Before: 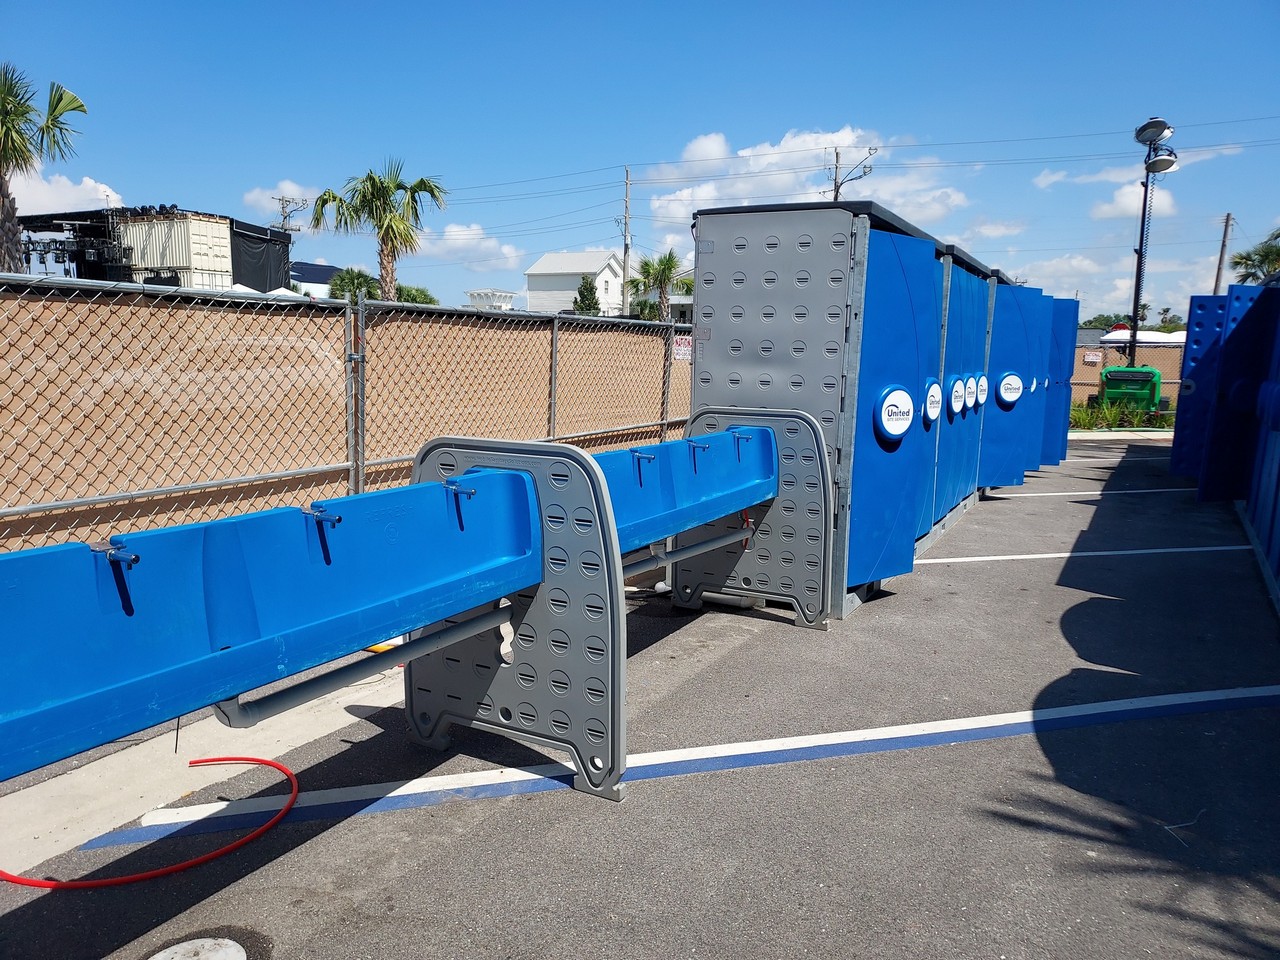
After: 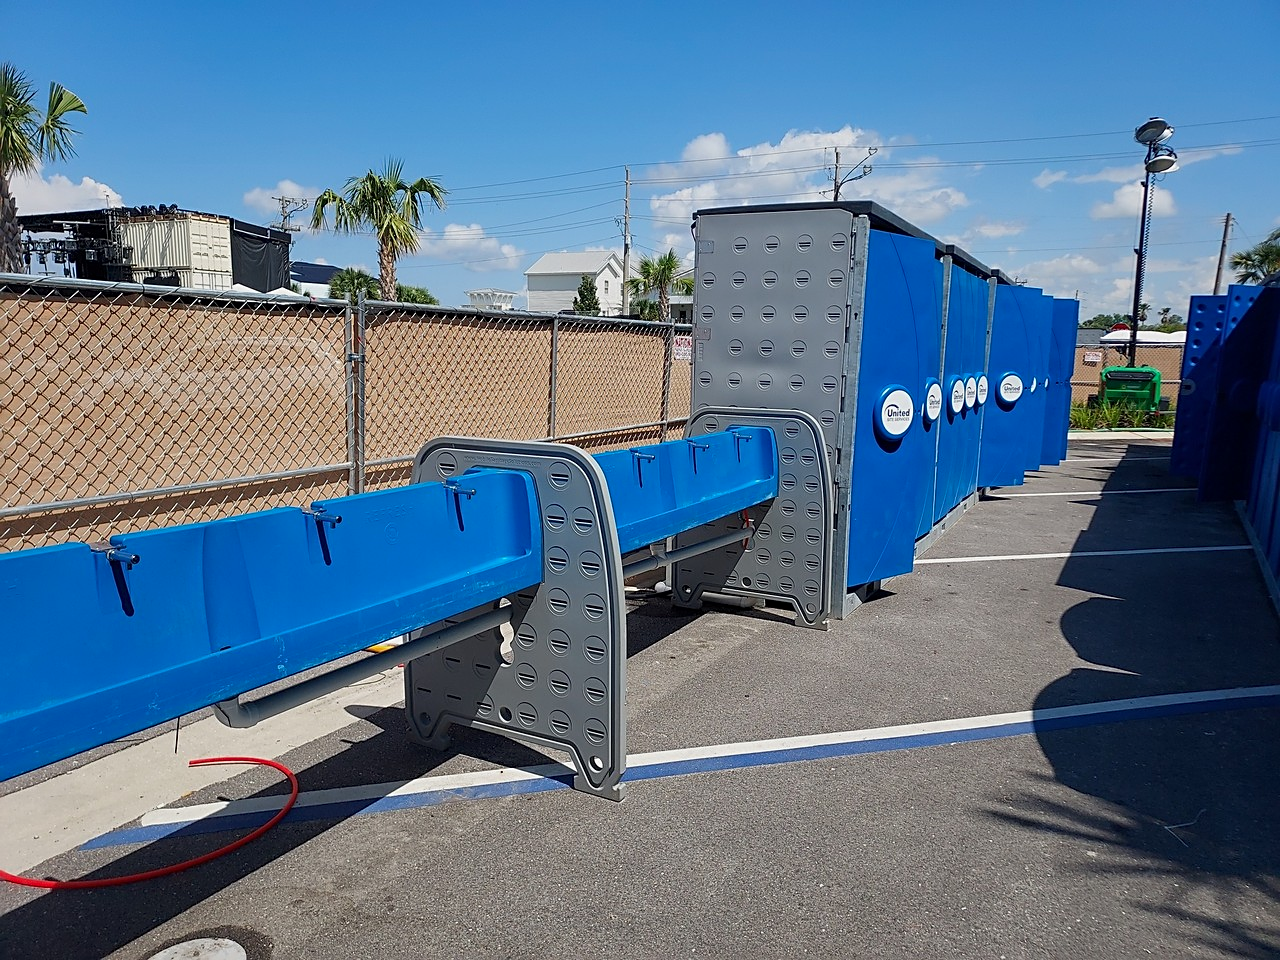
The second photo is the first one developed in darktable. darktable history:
shadows and highlights: radius 120.75, shadows 21.63, white point adjustment -9.65, highlights -14.99, soften with gaussian
sharpen: on, module defaults
